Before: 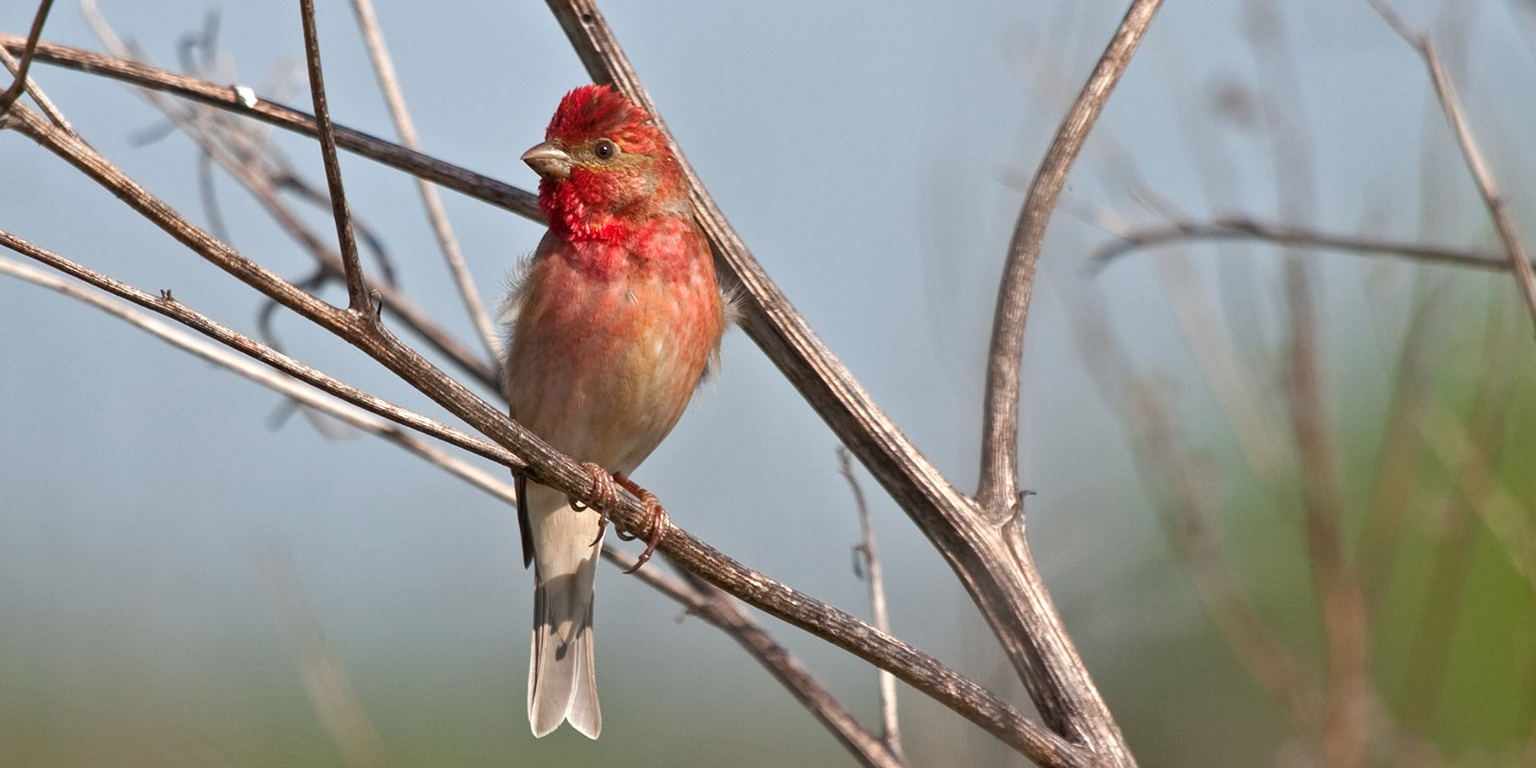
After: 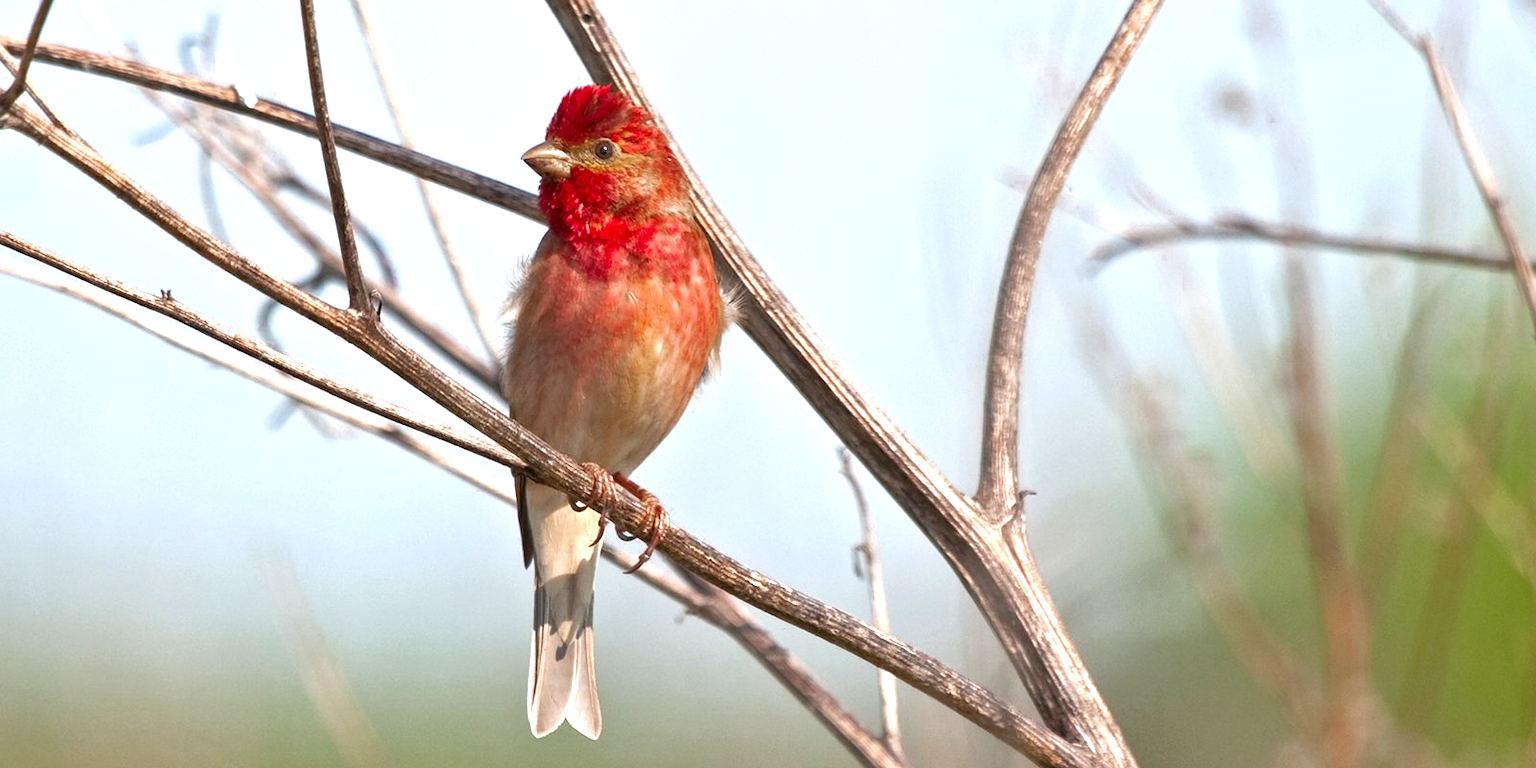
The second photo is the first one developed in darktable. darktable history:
color zones: curves: ch0 [(0.27, 0.396) (0.563, 0.504) (0.75, 0.5) (0.787, 0.307)]
exposure: black level correction 0, exposure 1.1 EV, compensate exposure bias true, compensate highlight preservation false
